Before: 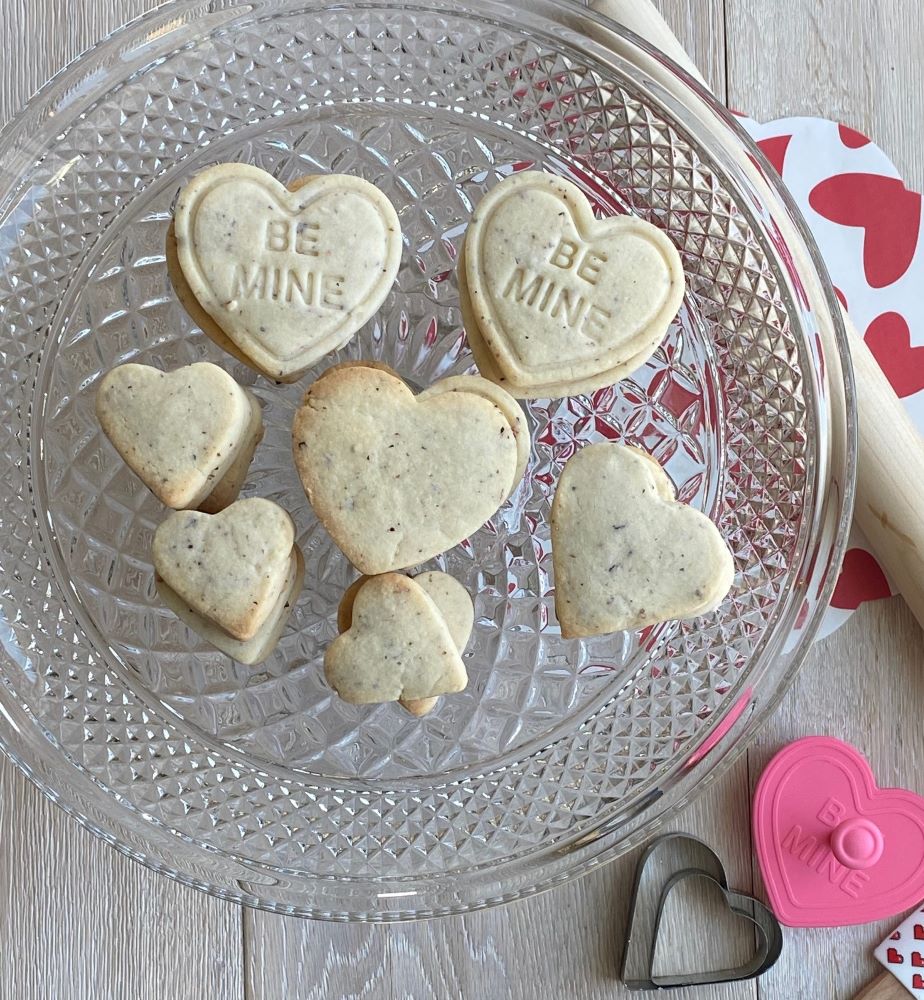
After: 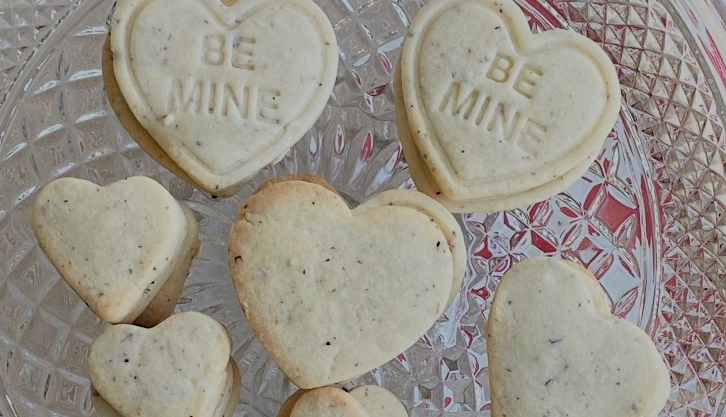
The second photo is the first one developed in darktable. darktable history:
tone equalizer: smoothing 1
shadows and highlights: on, module defaults
tone curve: curves: ch0 [(0, 0) (0.003, 0.003) (0.011, 0.012) (0.025, 0.026) (0.044, 0.046) (0.069, 0.072) (0.1, 0.104) (0.136, 0.141) (0.177, 0.184) (0.224, 0.233) (0.277, 0.288) (0.335, 0.348) (0.399, 0.414) (0.468, 0.486) (0.543, 0.564) (0.623, 0.647) (0.709, 0.736) (0.801, 0.831) (0.898, 0.921) (1, 1)], color space Lab, linked channels, preserve colors none
crop: left 6.999%, top 18.649%, right 14.326%, bottom 39.649%
filmic rgb: middle gray luminance 17.75%, black relative exposure -7.51 EV, white relative exposure 8.47 EV, target black luminance 0%, hardness 2.23, latitude 18.91%, contrast 0.871, highlights saturation mix 5.88%, shadows ↔ highlights balance 10.79%
